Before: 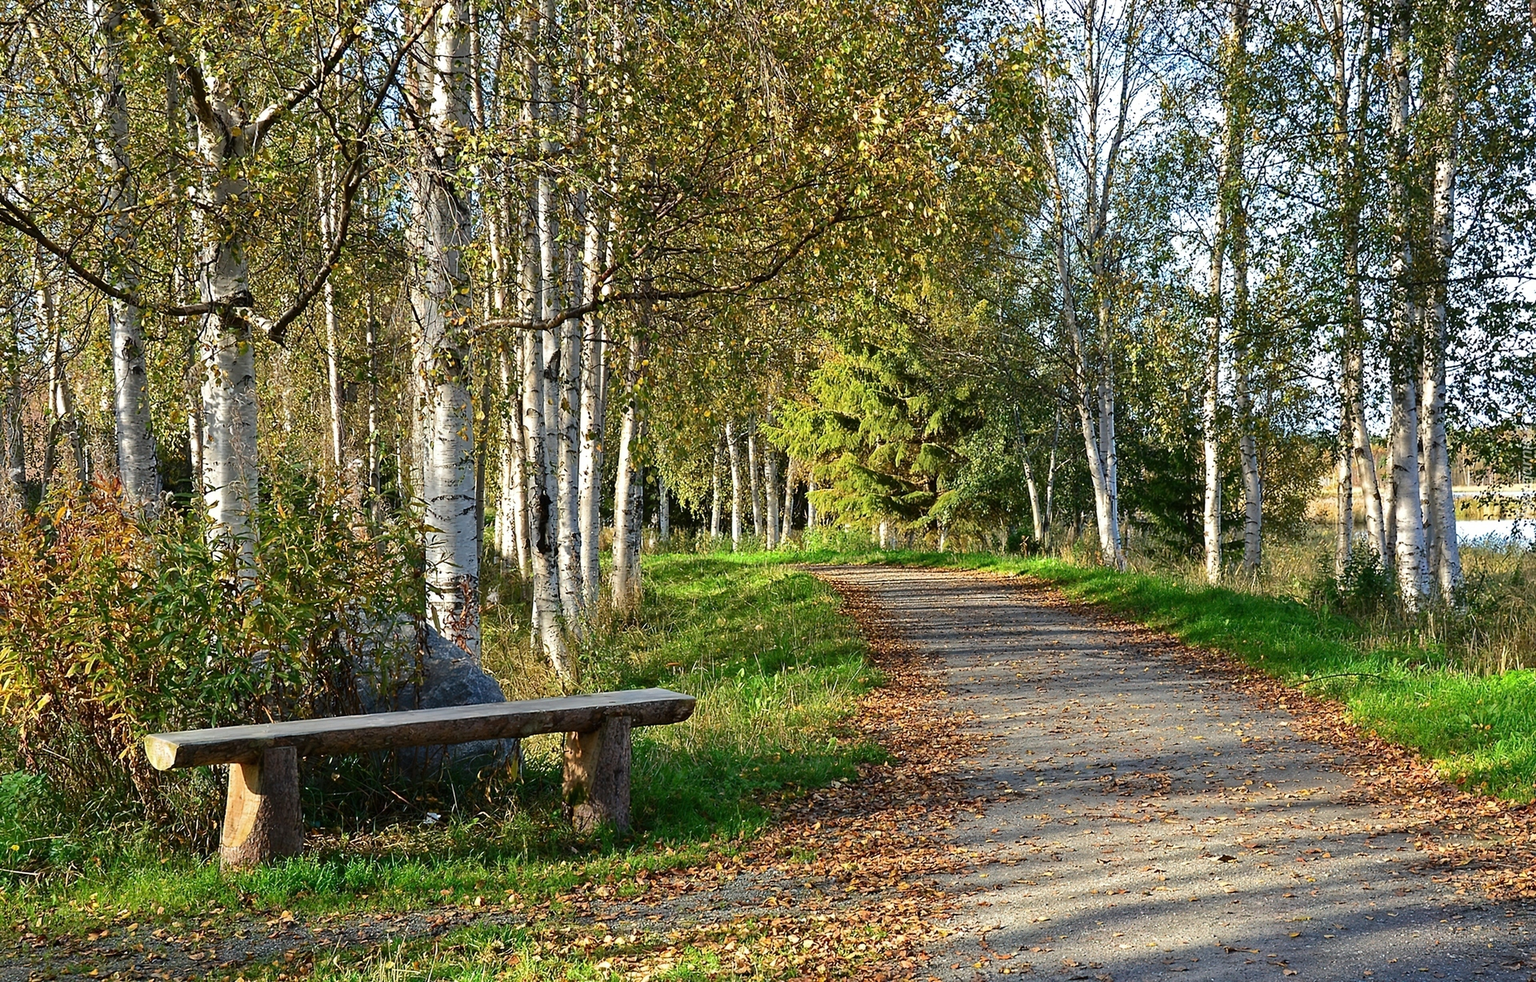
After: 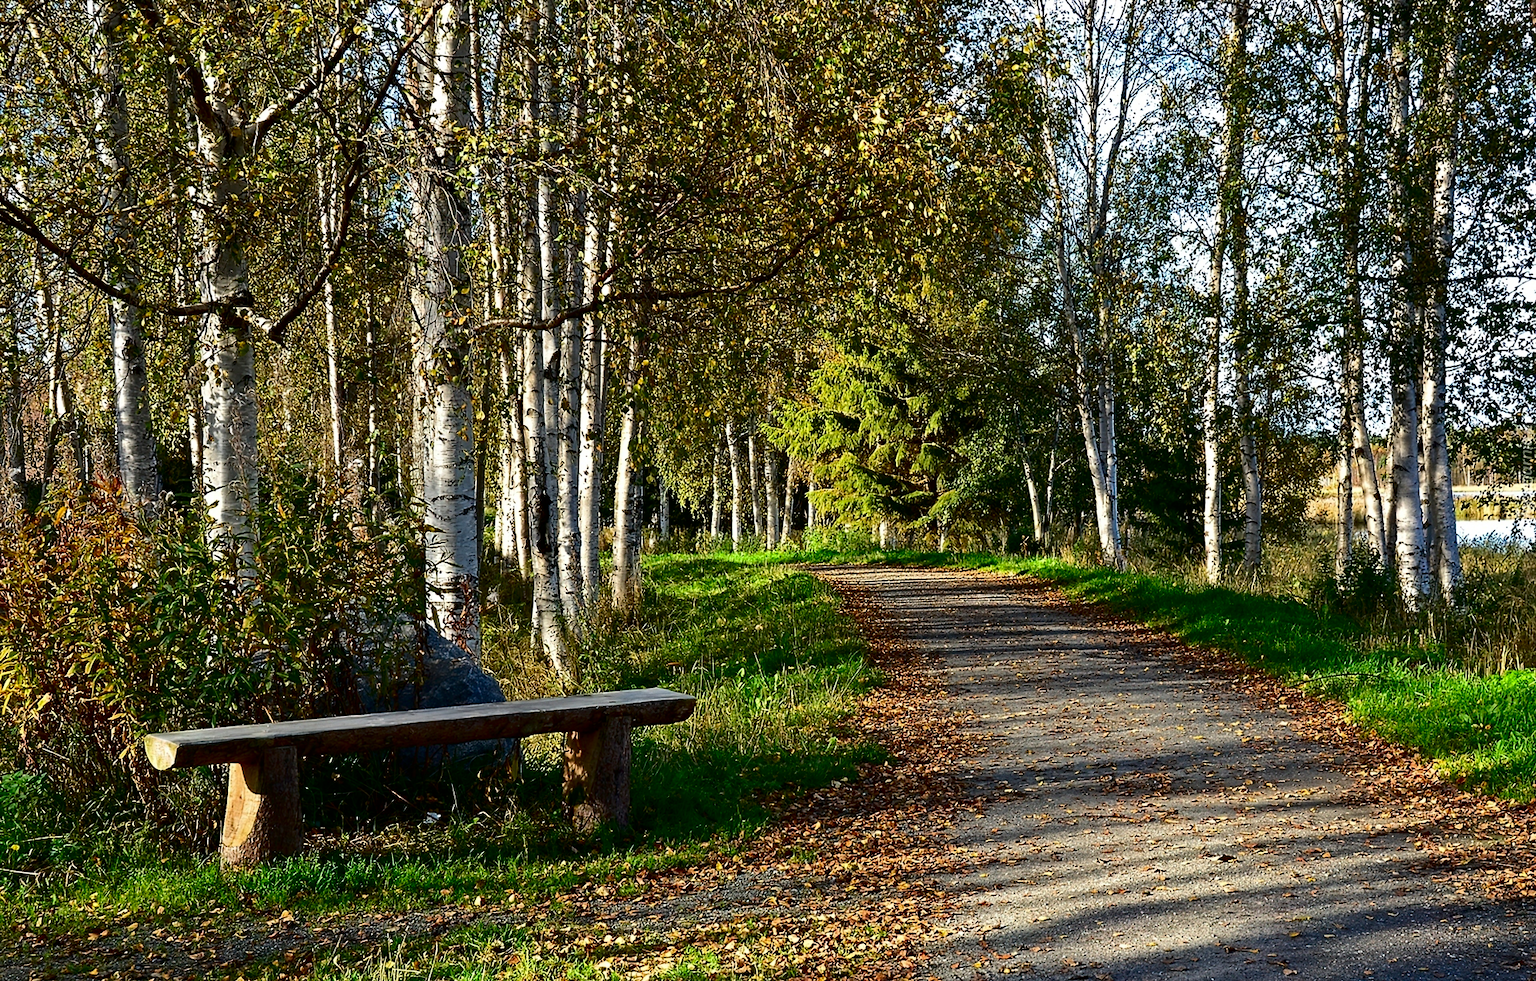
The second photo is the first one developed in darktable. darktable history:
contrast brightness saturation: contrast 0.19, brightness -0.24, saturation 0.11
rotate and perspective: crop left 0, crop top 0
